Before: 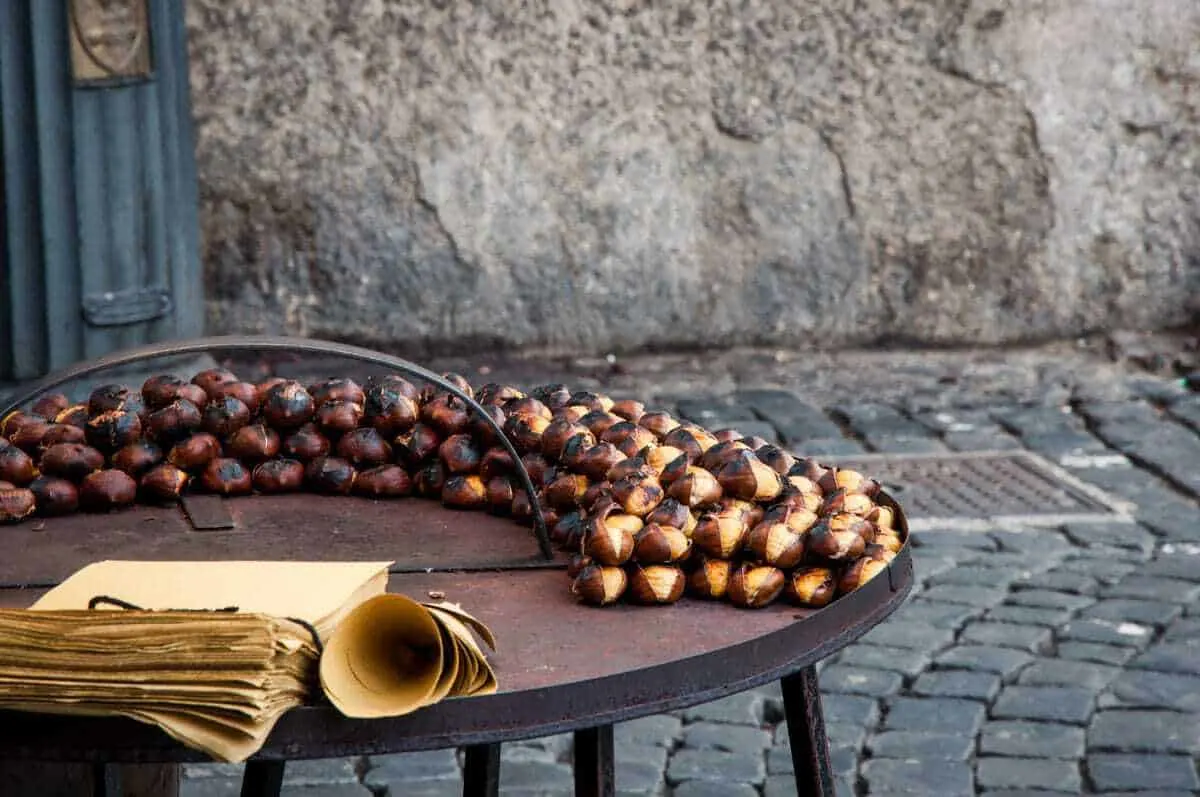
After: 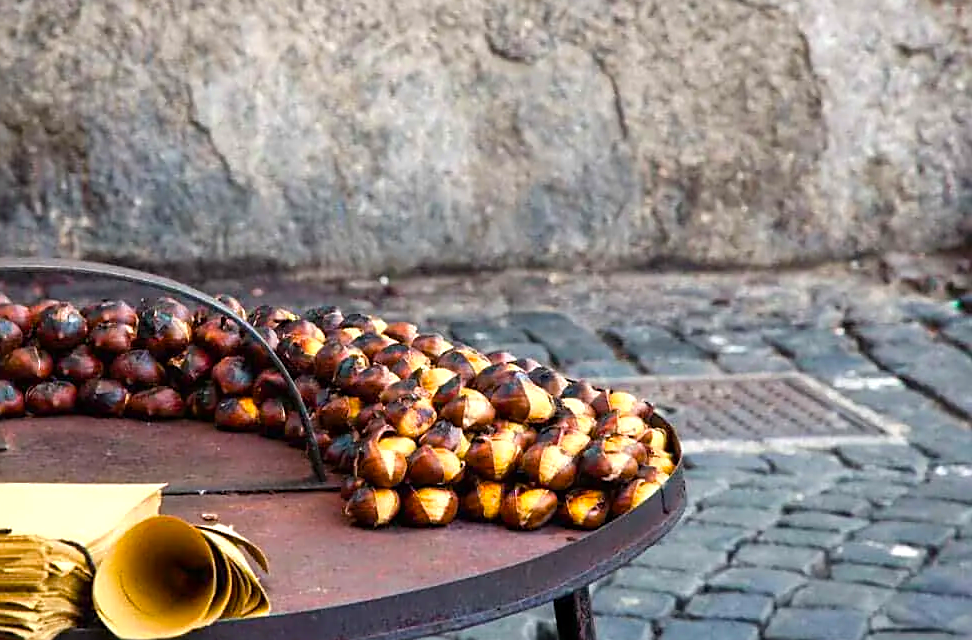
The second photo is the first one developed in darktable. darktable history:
crop: left 18.944%, top 9.855%, right 0.001%, bottom 9.755%
sharpen: on, module defaults
color balance rgb: perceptual saturation grading › global saturation 19.996%, perceptual brilliance grading › global brilliance 10.261%, perceptual brilliance grading › shadows 14.899%, global vibrance 20%
contrast equalizer: y [[0.5 ×4, 0.467, 0.376], [0.5 ×6], [0.5 ×6], [0 ×6], [0 ×6]]
